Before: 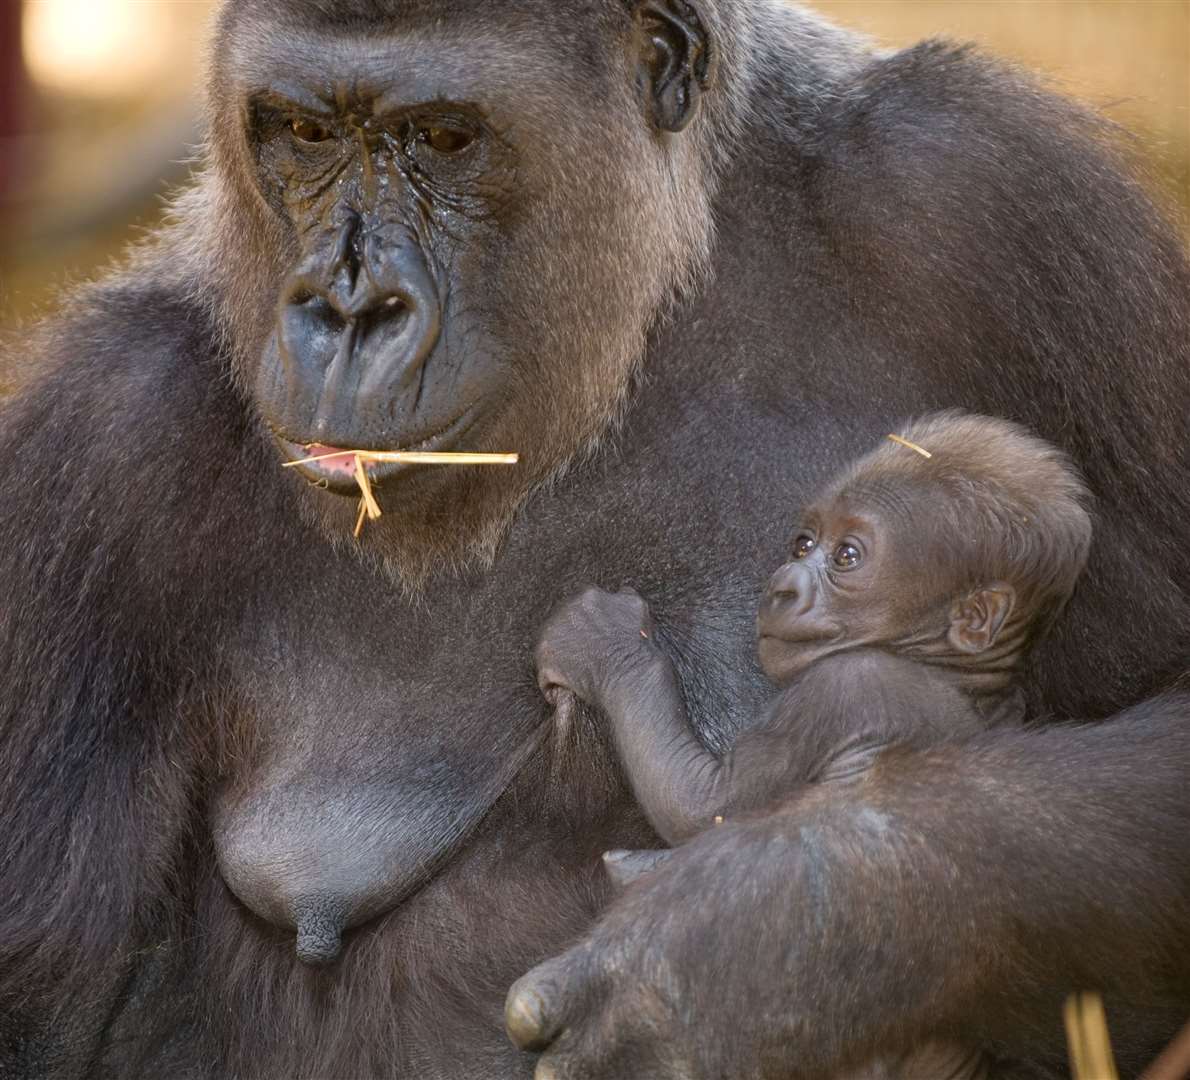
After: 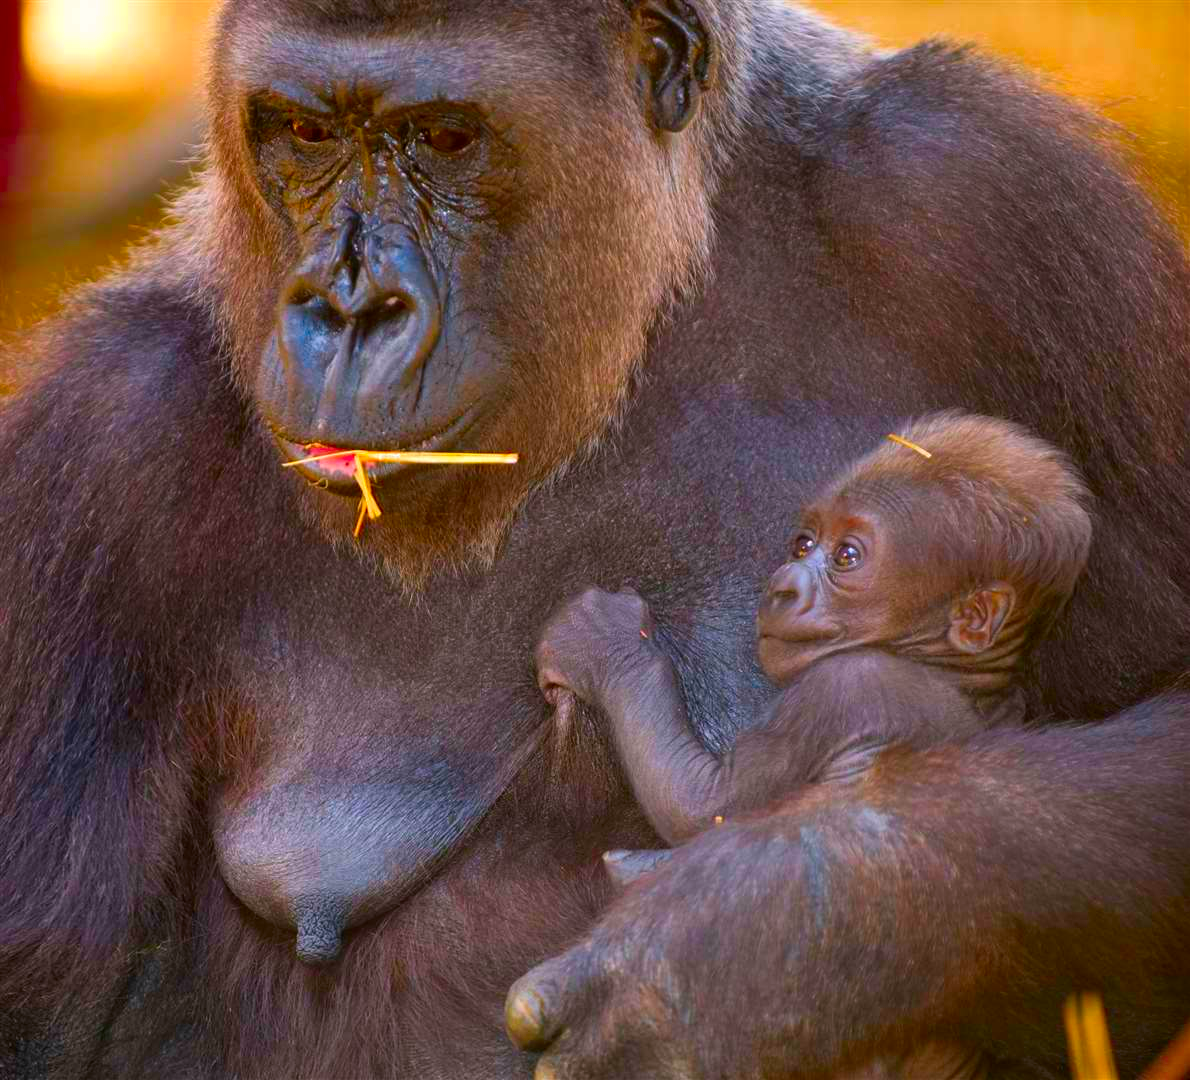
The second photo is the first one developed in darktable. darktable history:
color correction: highlights a* 1.62, highlights b* -1.88, saturation 2.45
contrast brightness saturation: contrast 0.033, brightness -0.03
